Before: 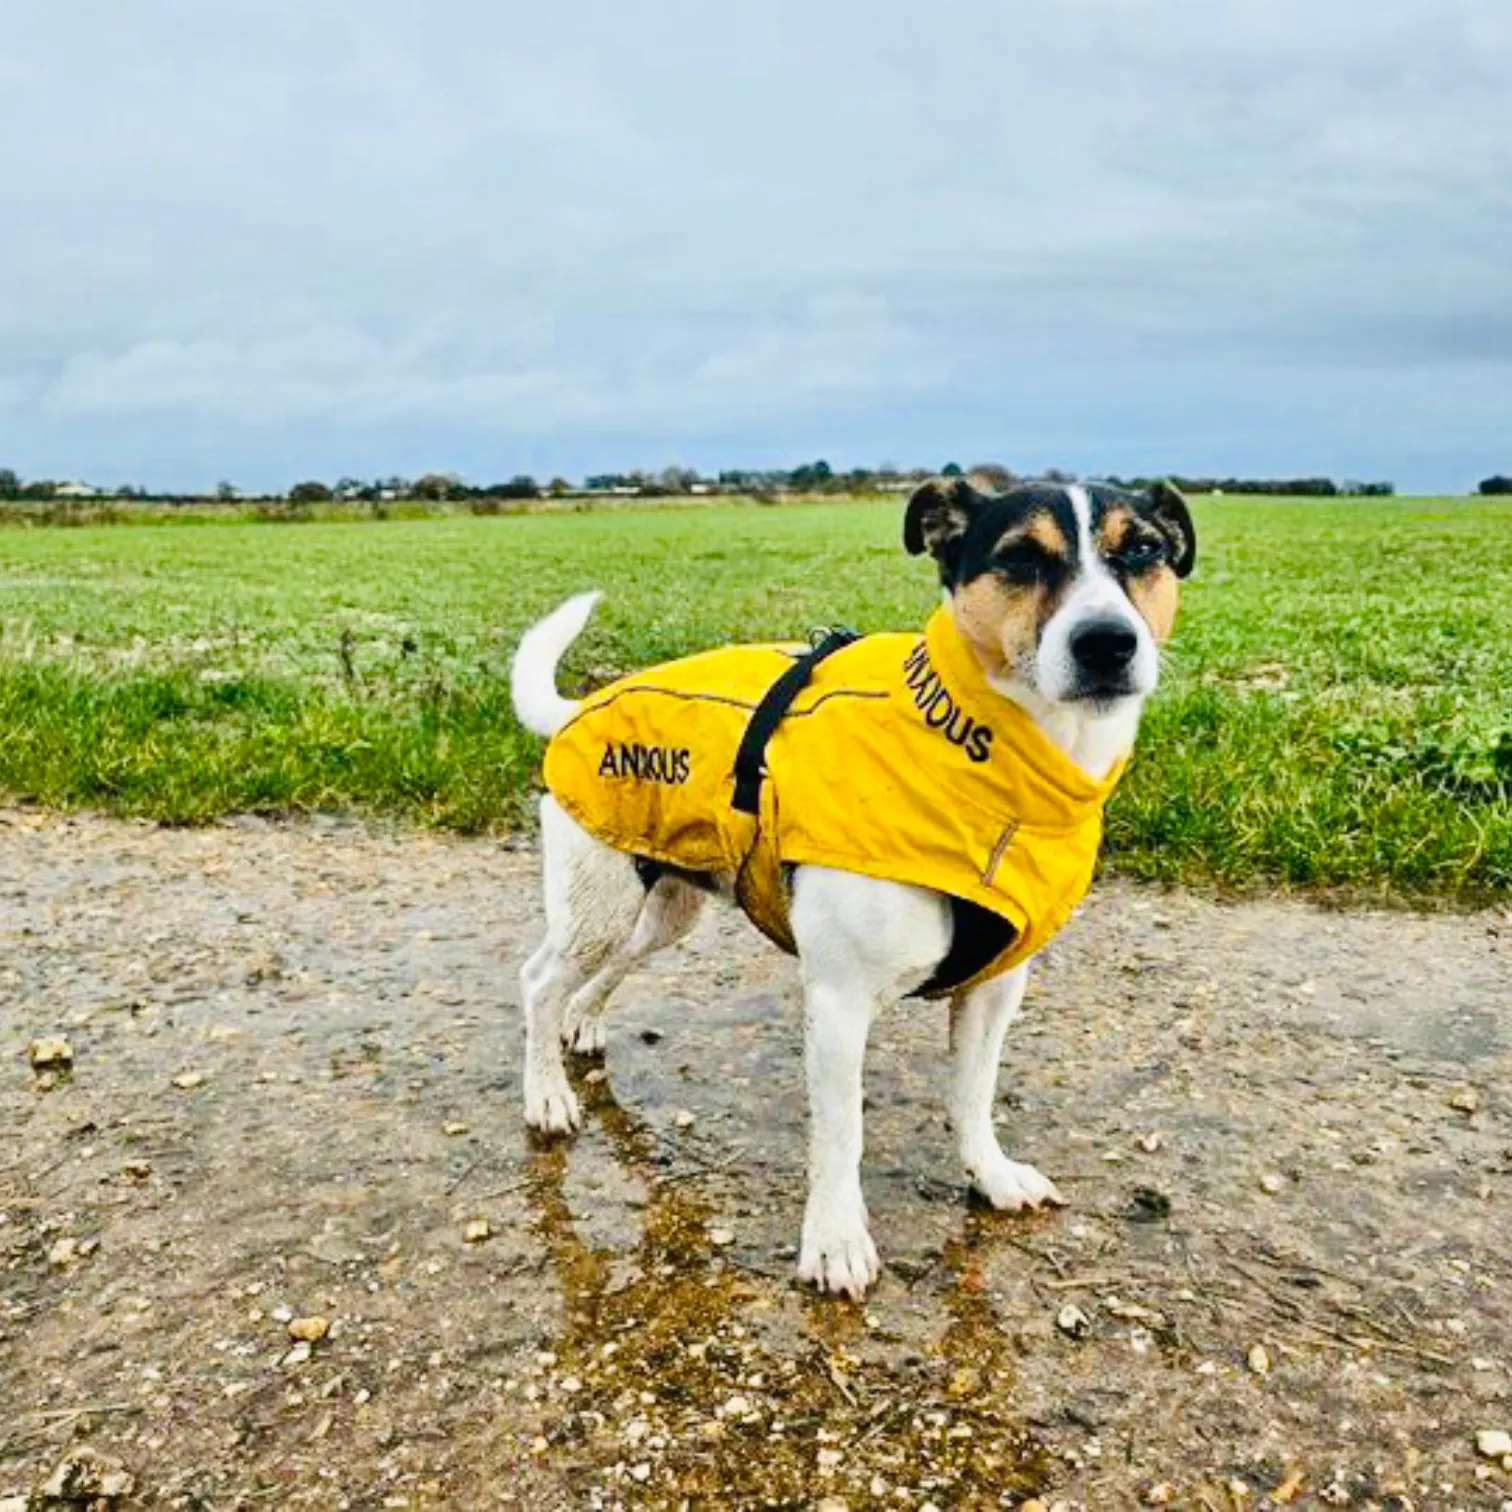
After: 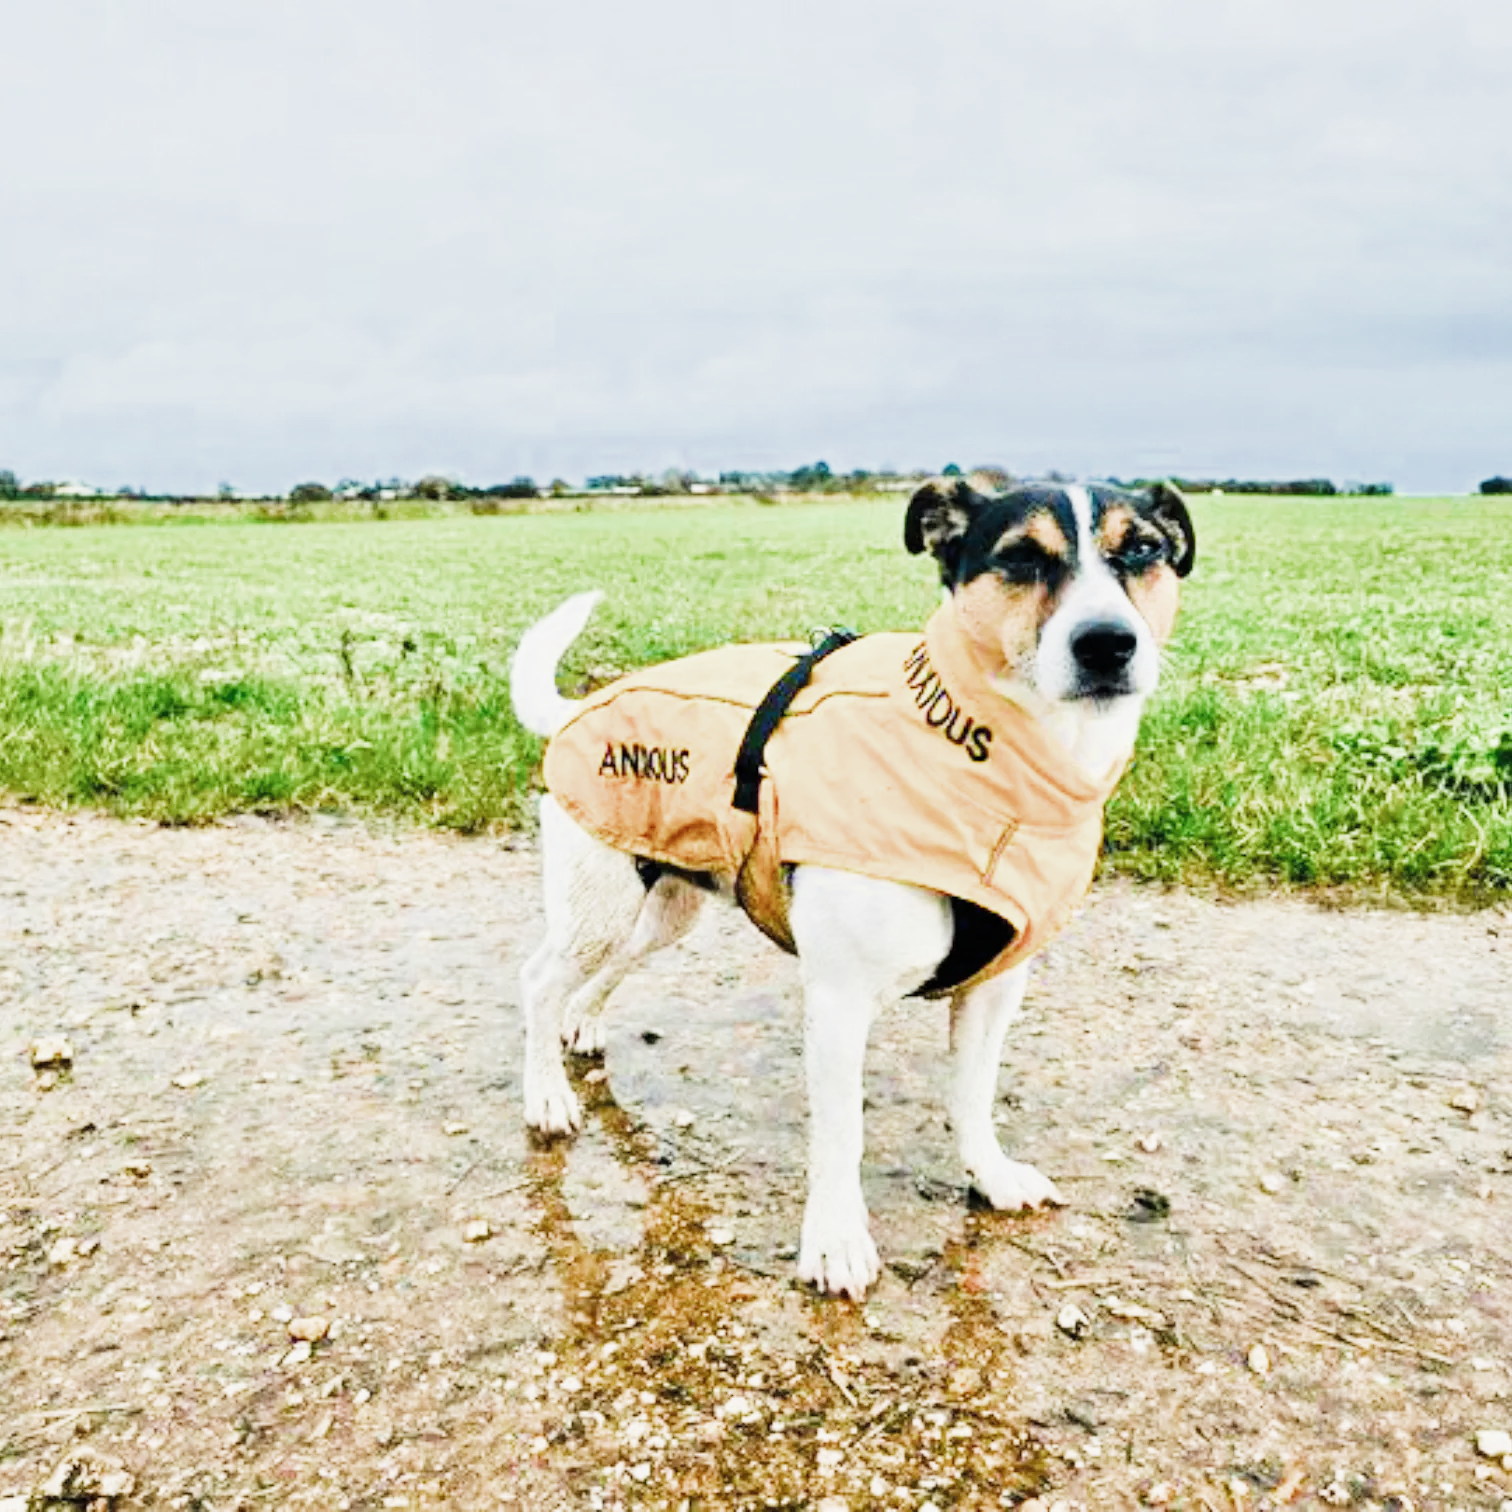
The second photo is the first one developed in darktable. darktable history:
filmic rgb: black relative exposure -7.65 EV, white relative exposure 4.56 EV, hardness 3.61, add noise in highlights 0.001, color science v3 (2019), use custom middle-gray values true, contrast in highlights soft
exposure: black level correction 0, exposure 1.392 EV, compensate highlight preservation false
